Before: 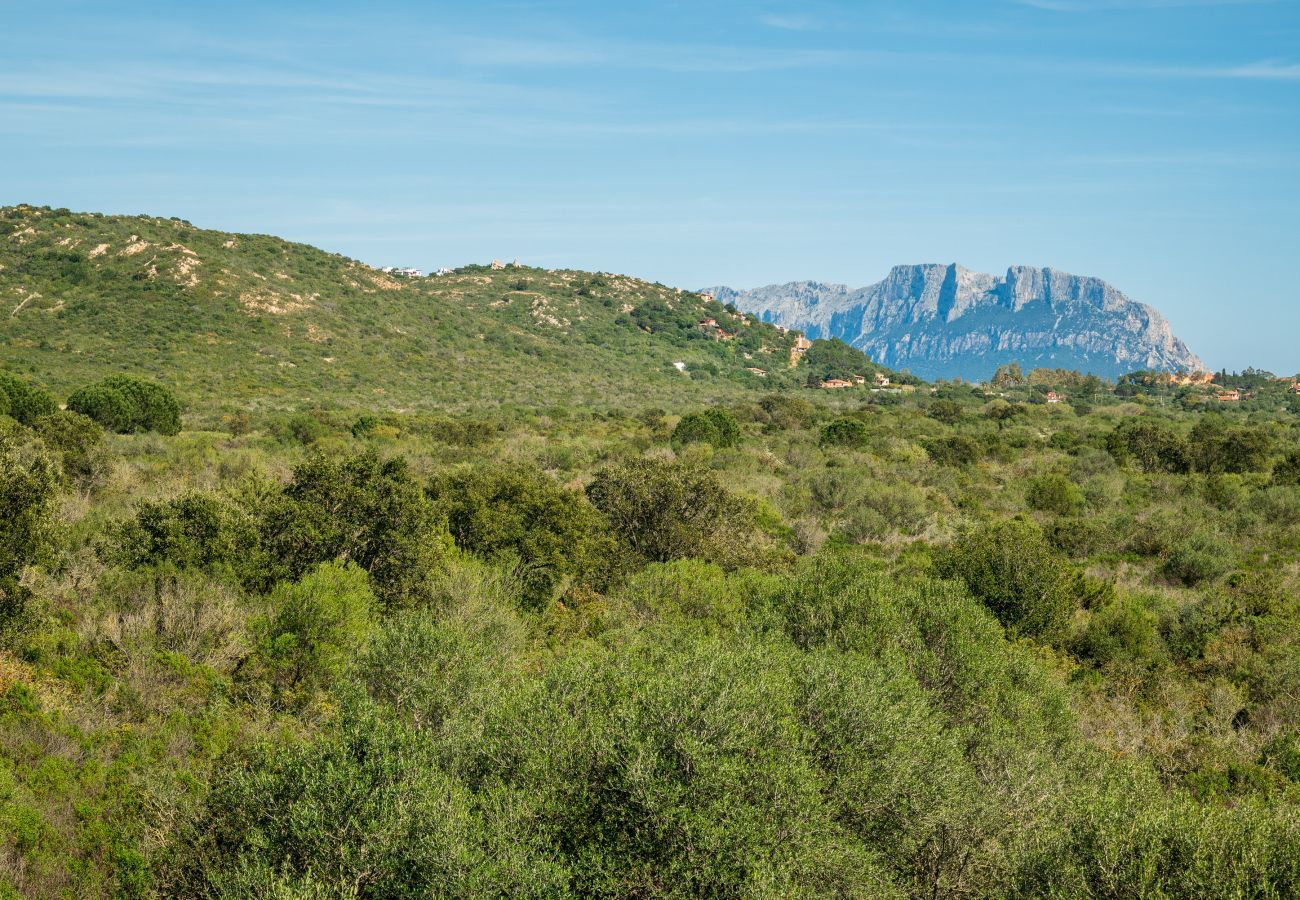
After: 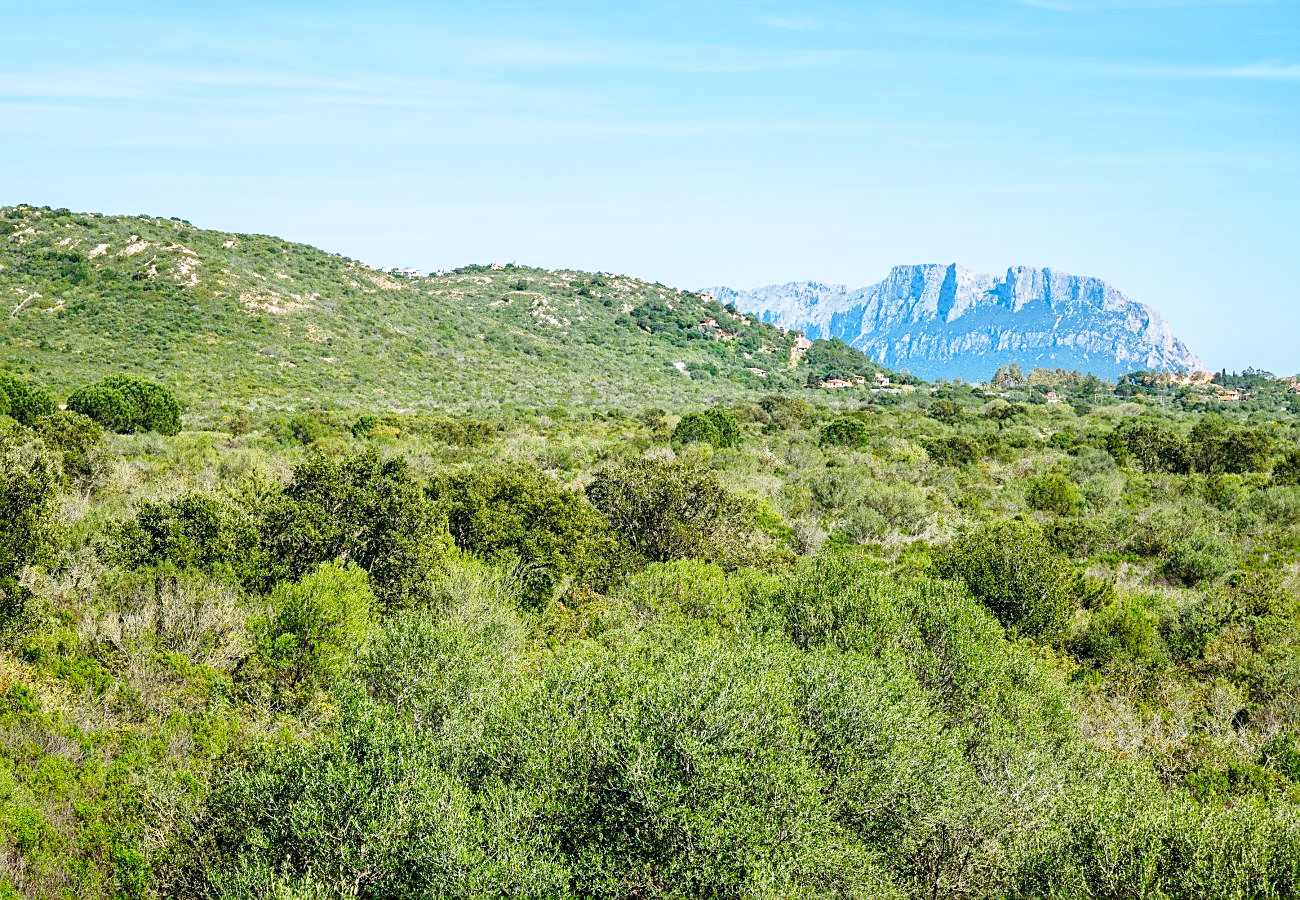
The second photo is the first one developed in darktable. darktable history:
base curve: curves: ch0 [(0, 0) (0.028, 0.03) (0.121, 0.232) (0.46, 0.748) (0.859, 0.968) (1, 1)], preserve colors none
white balance: red 0.926, green 1.003, blue 1.133
sharpen: on, module defaults
